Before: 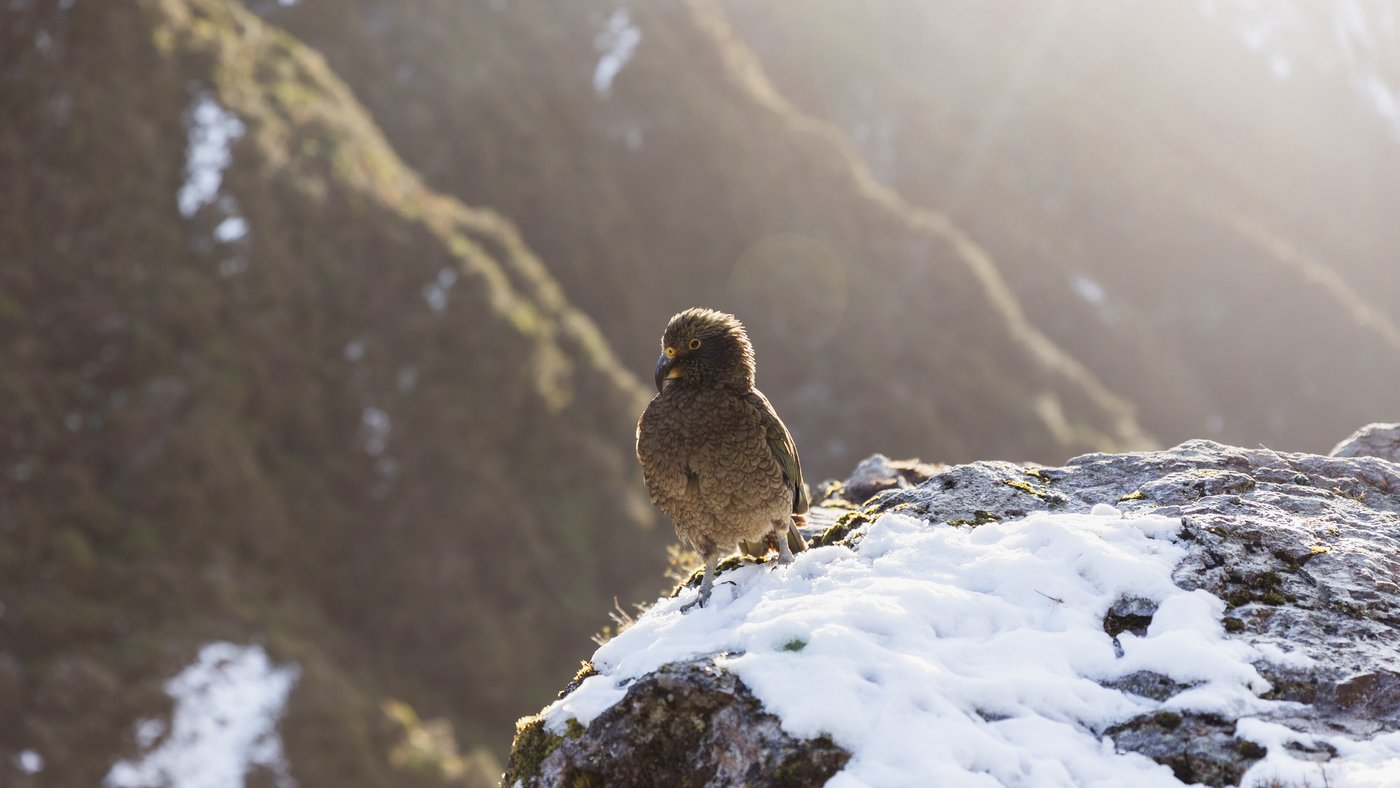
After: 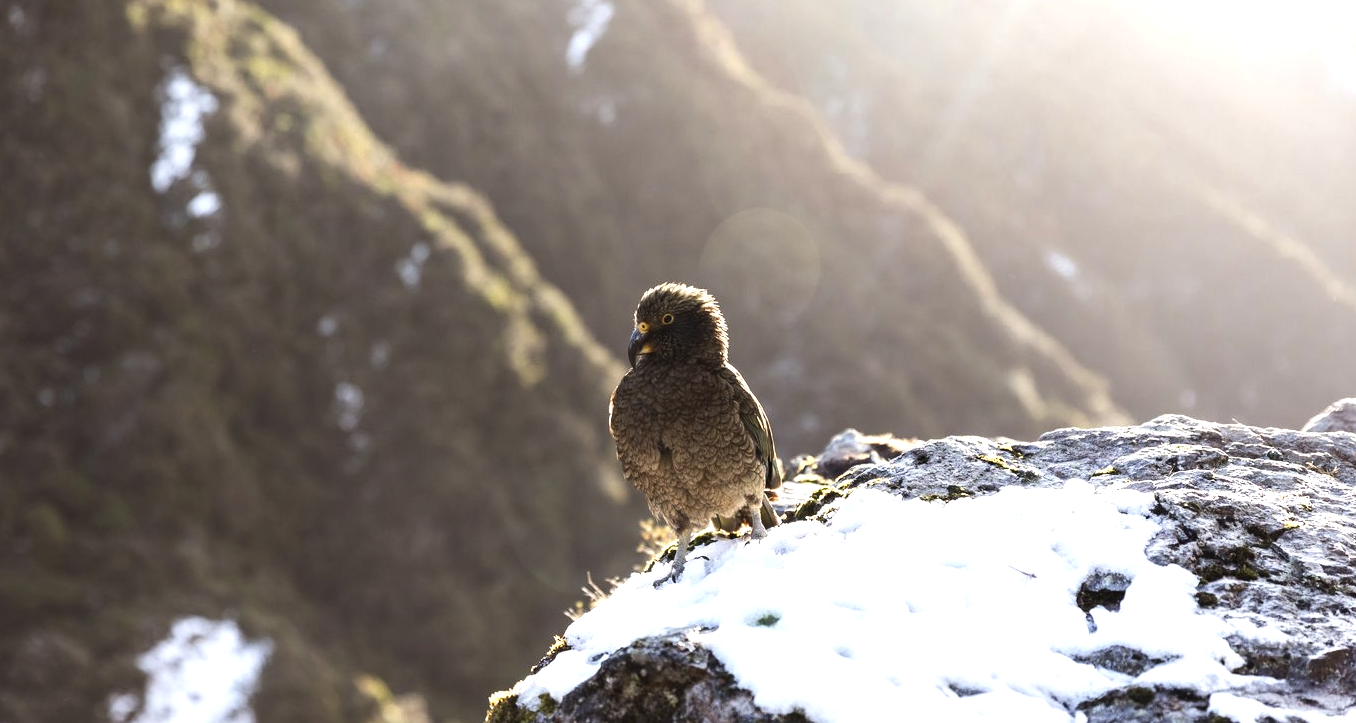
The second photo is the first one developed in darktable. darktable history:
tone equalizer: -8 EV -0.75 EV, -7 EV -0.7 EV, -6 EV -0.6 EV, -5 EV -0.4 EV, -3 EV 0.4 EV, -2 EV 0.6 EV, -1 EV 0.7 EV, +0 EV 0.75 EV, edges refinement/feathering 500, mask exposure compensation -1.57 EV, preserve details no
crop: left 1.964%, top 3.251%, right 1.122%, bottom 4.933%
